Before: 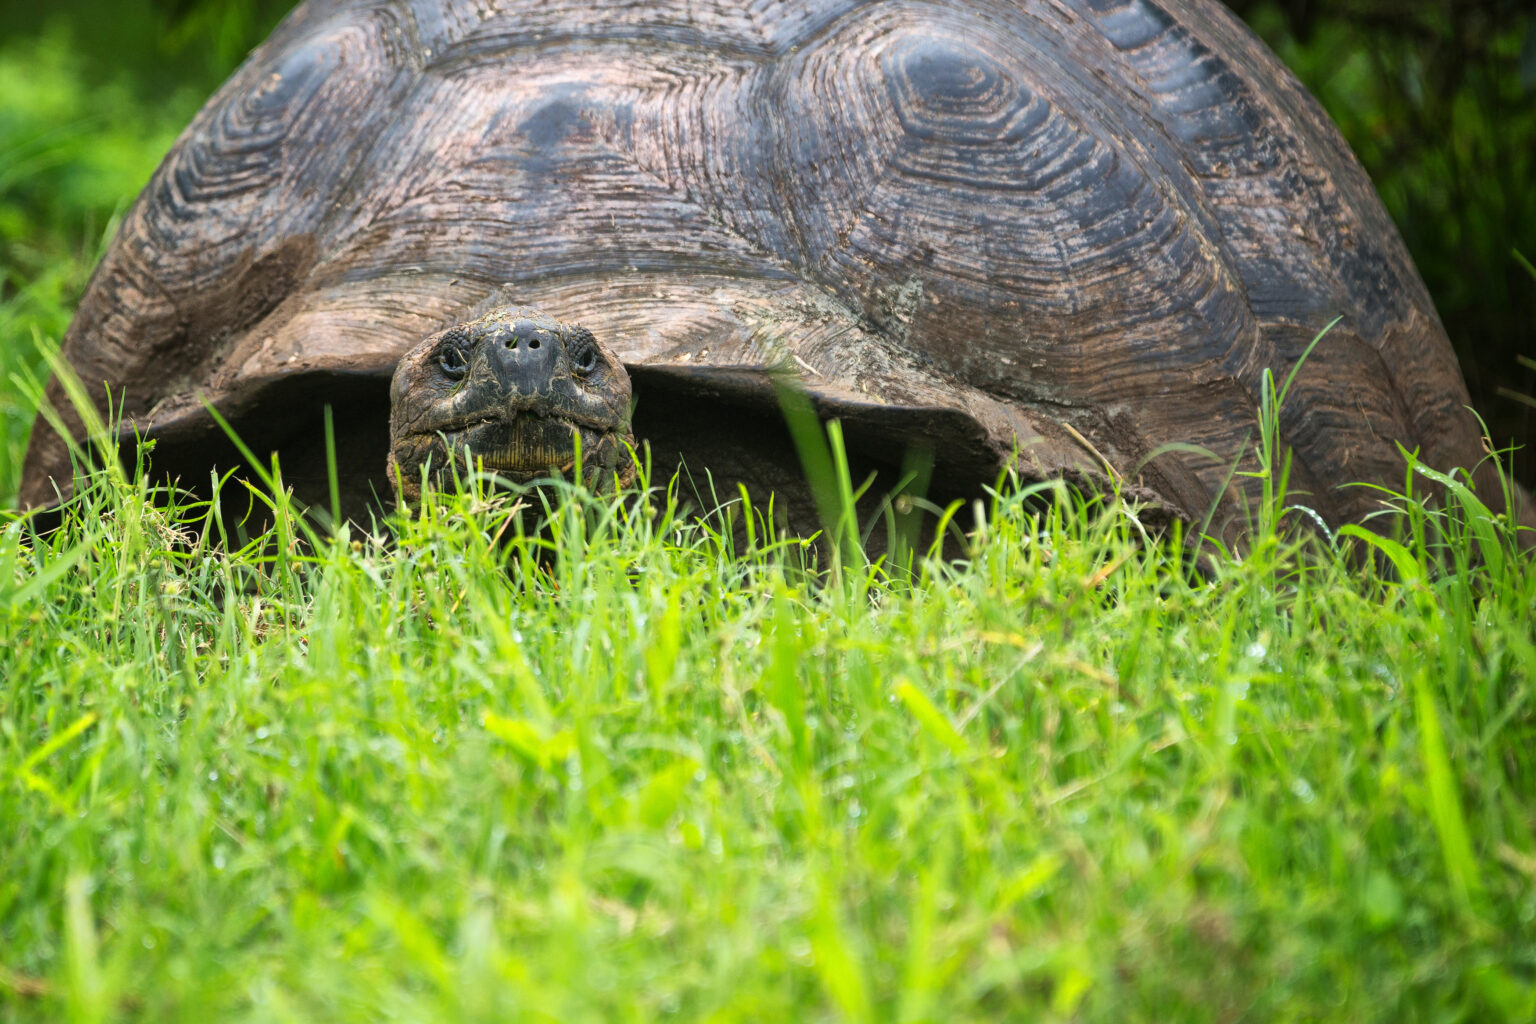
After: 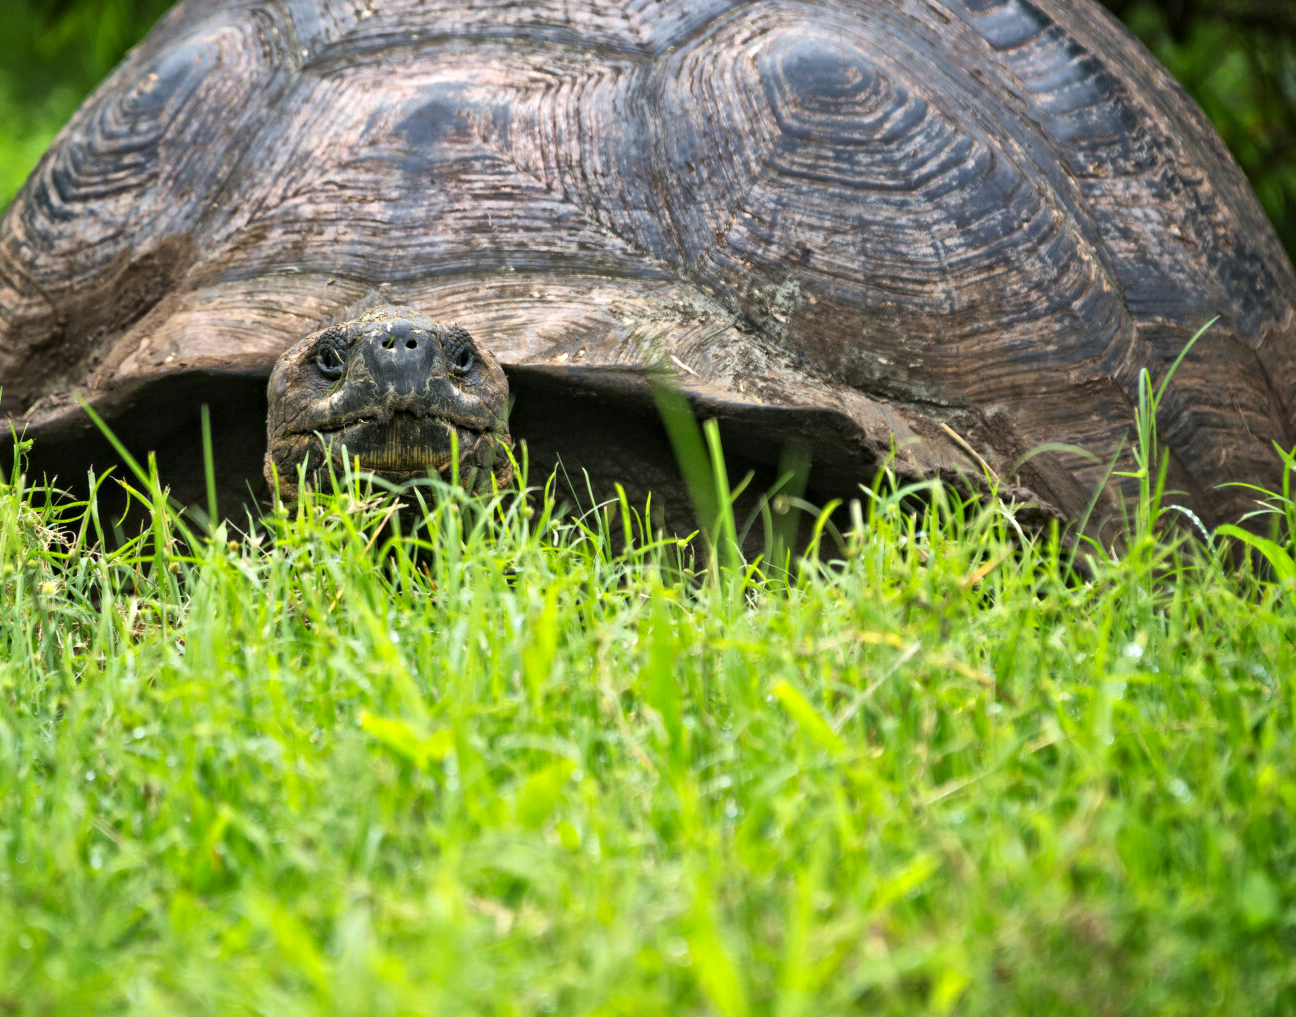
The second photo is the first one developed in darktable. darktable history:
contrast equalizer: y [[0.5, 0.5, 0.544, 0.569, 0.5, 0.5], [0.5 ×6], [0.5 ×6], [0 ×6], [0 ×6]]
crop: left 8.026%, right 7.374%
